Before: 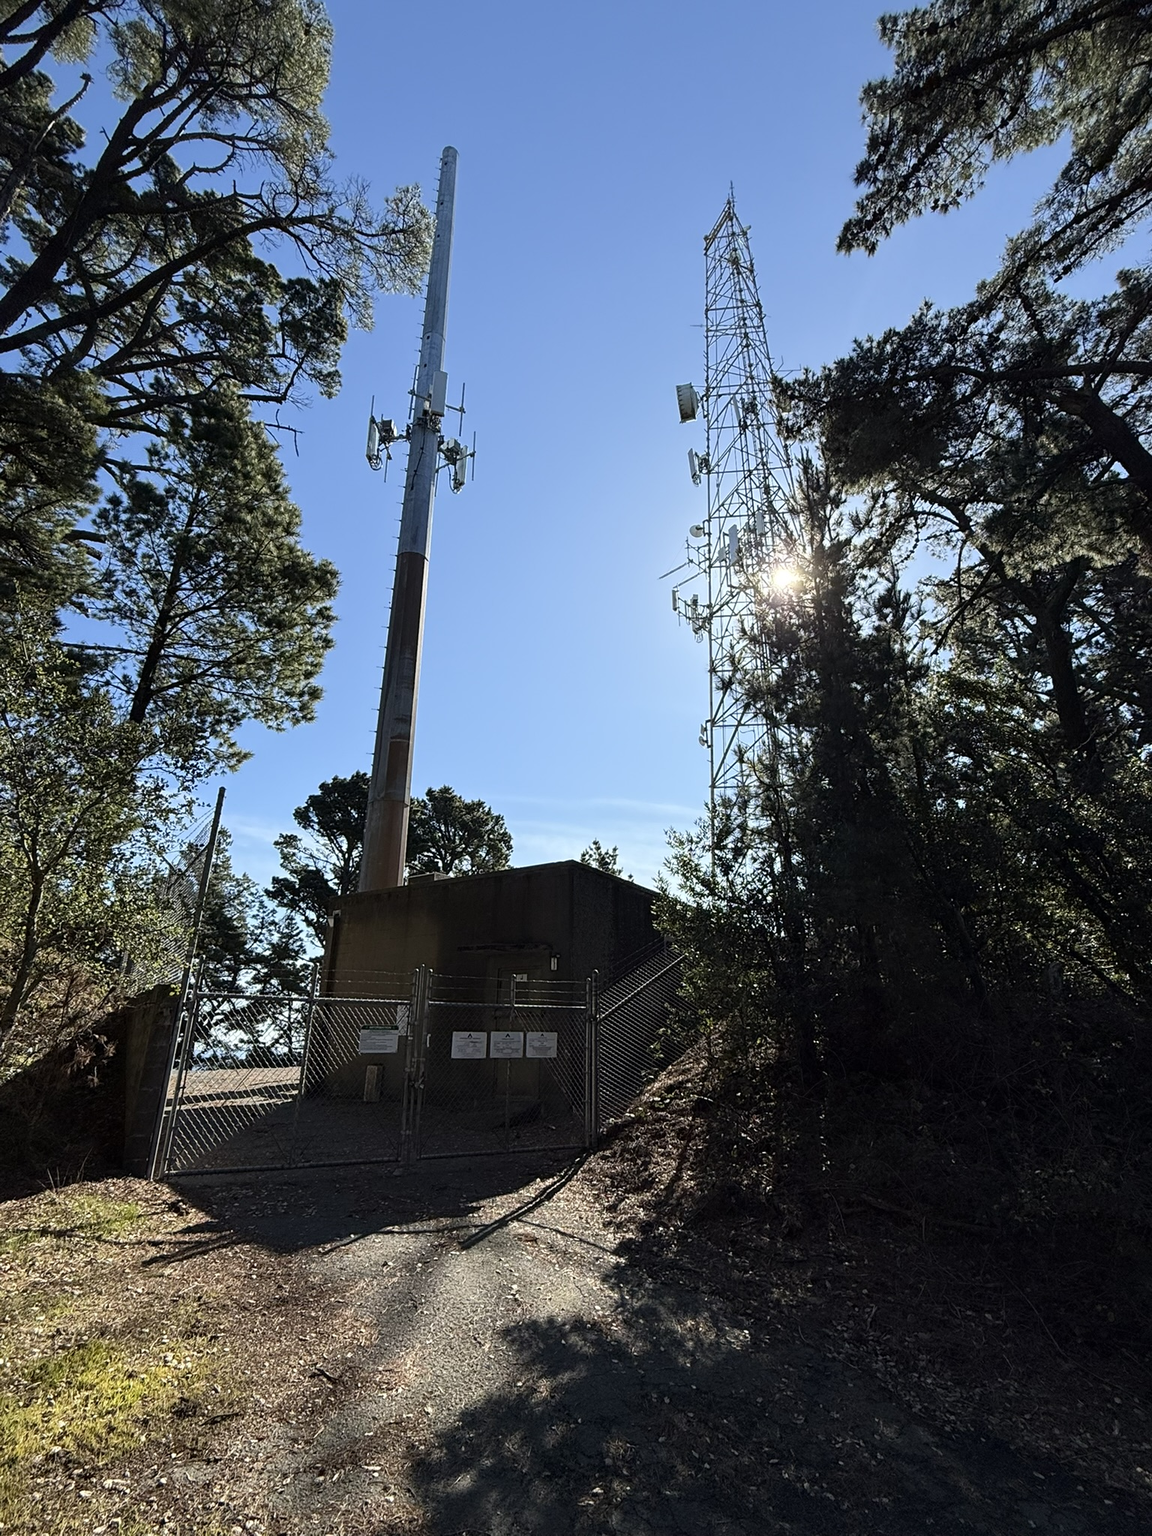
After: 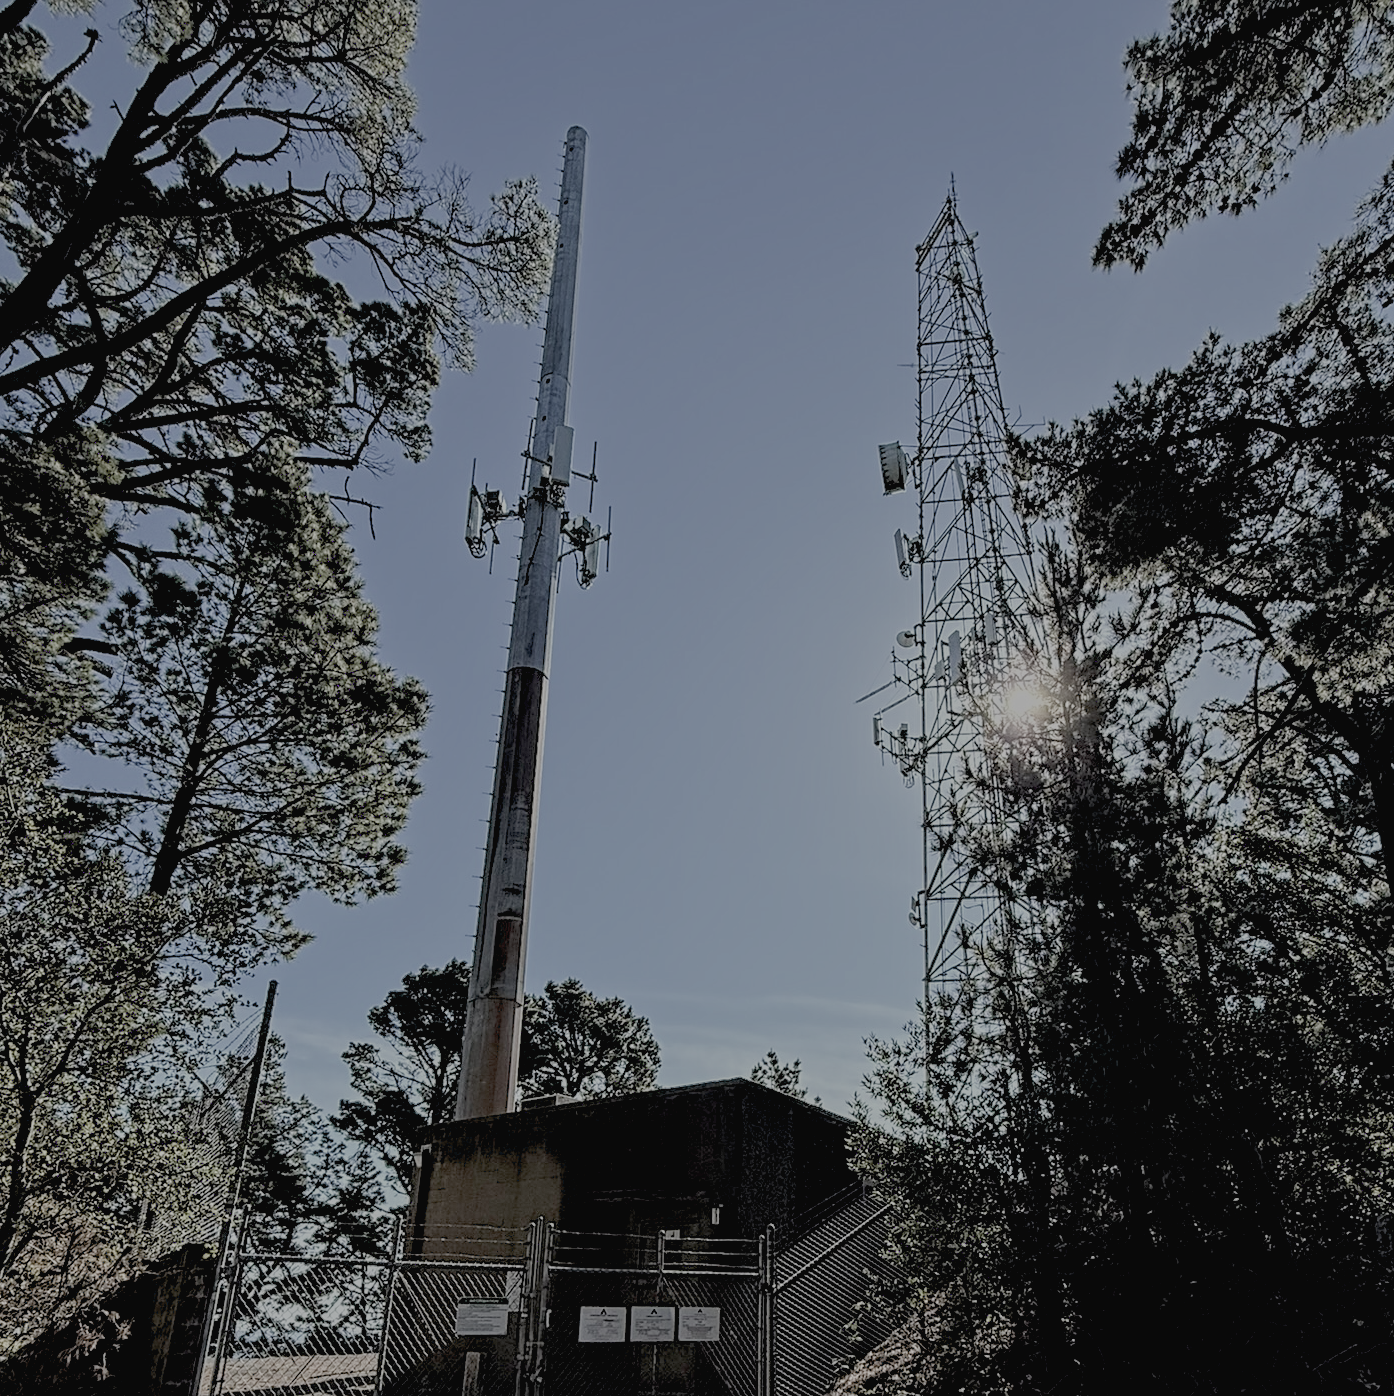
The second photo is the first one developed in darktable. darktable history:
contrast equalizer: octaves 7, y [[0.5, 0.542, 0.583, 0.625, 0.667, 0.708], [0.5 ×6], [0.5 ×6], [0 ×6], [0 ×6]]
contrast brightness saturation: contrast -0.046, saturation -0.4
exposure: black level correction 0.009, exposure -0.165 EV, compensate highlight preservation false
filmic rgb: black relative exposure -13.99 EV, white relative exposure 7.96 EV, hardness 3.74, latitude 49.6%, contrast 0.508
crop: left 1.515%, top 3.382%, right 7.706%, bottom 28.431%
